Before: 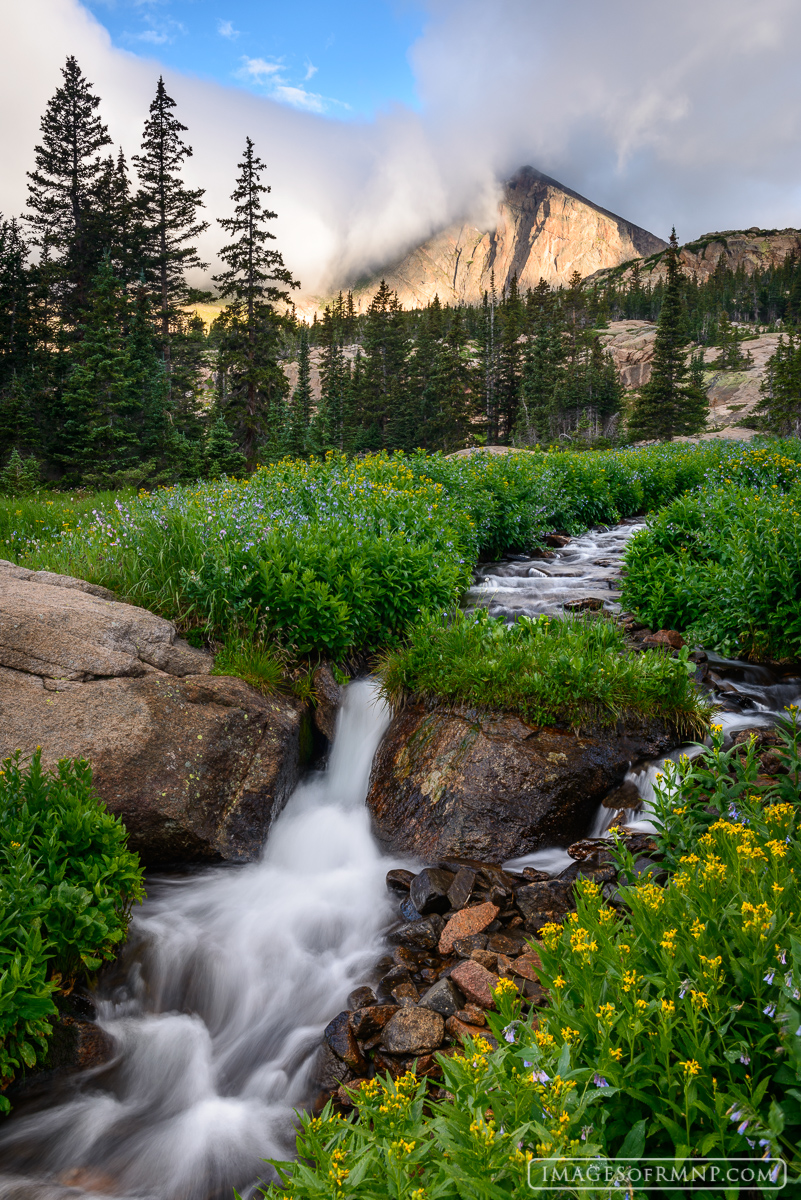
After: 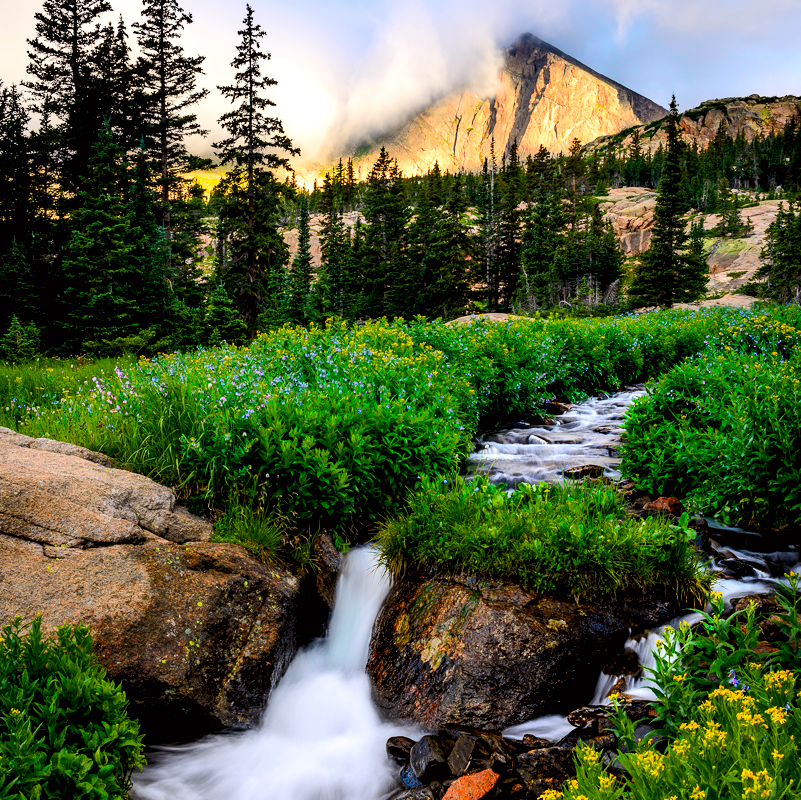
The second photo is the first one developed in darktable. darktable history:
crop: top 11.166%, bottom 22.168%
tone curve: curves: ch0 [(0, 0) (0.068, 0.031) (0.175, 0.132) (0.337, 0.304) (0.498, 0.511) (0.748, 0.762) (0.993, 0.954)]; ch1 [(0, 0) (0.294, 0.184) (0.359, 0.34) (0.362, 0.35) (0.43, 0.41) (0.476, 0.457) (0.499, 0.5) (0.529, 0.523) (0.677, 0.762) (1, 1)]; ch2 [(0, 0) (0.431, 0.419) (0.495, 0.502) (0.524, 0.534) (0.557, 0.56) (0.634, 0.654) (0.728, 0.722) (1, 1)], color space Lab, independent channels, preserve colors none
color balance rgb: linear chroma grading › global chroma 50%, perceptual saturation grading › global saturation 2.34%, global vibrance 6.64%, contrast 12.71%, saturation formula JzAzBz (2021)
rgb levels: levels [[0.013, 0.434, 0.89], [0, 0.5, 1], [0, 0.5, 1]]
